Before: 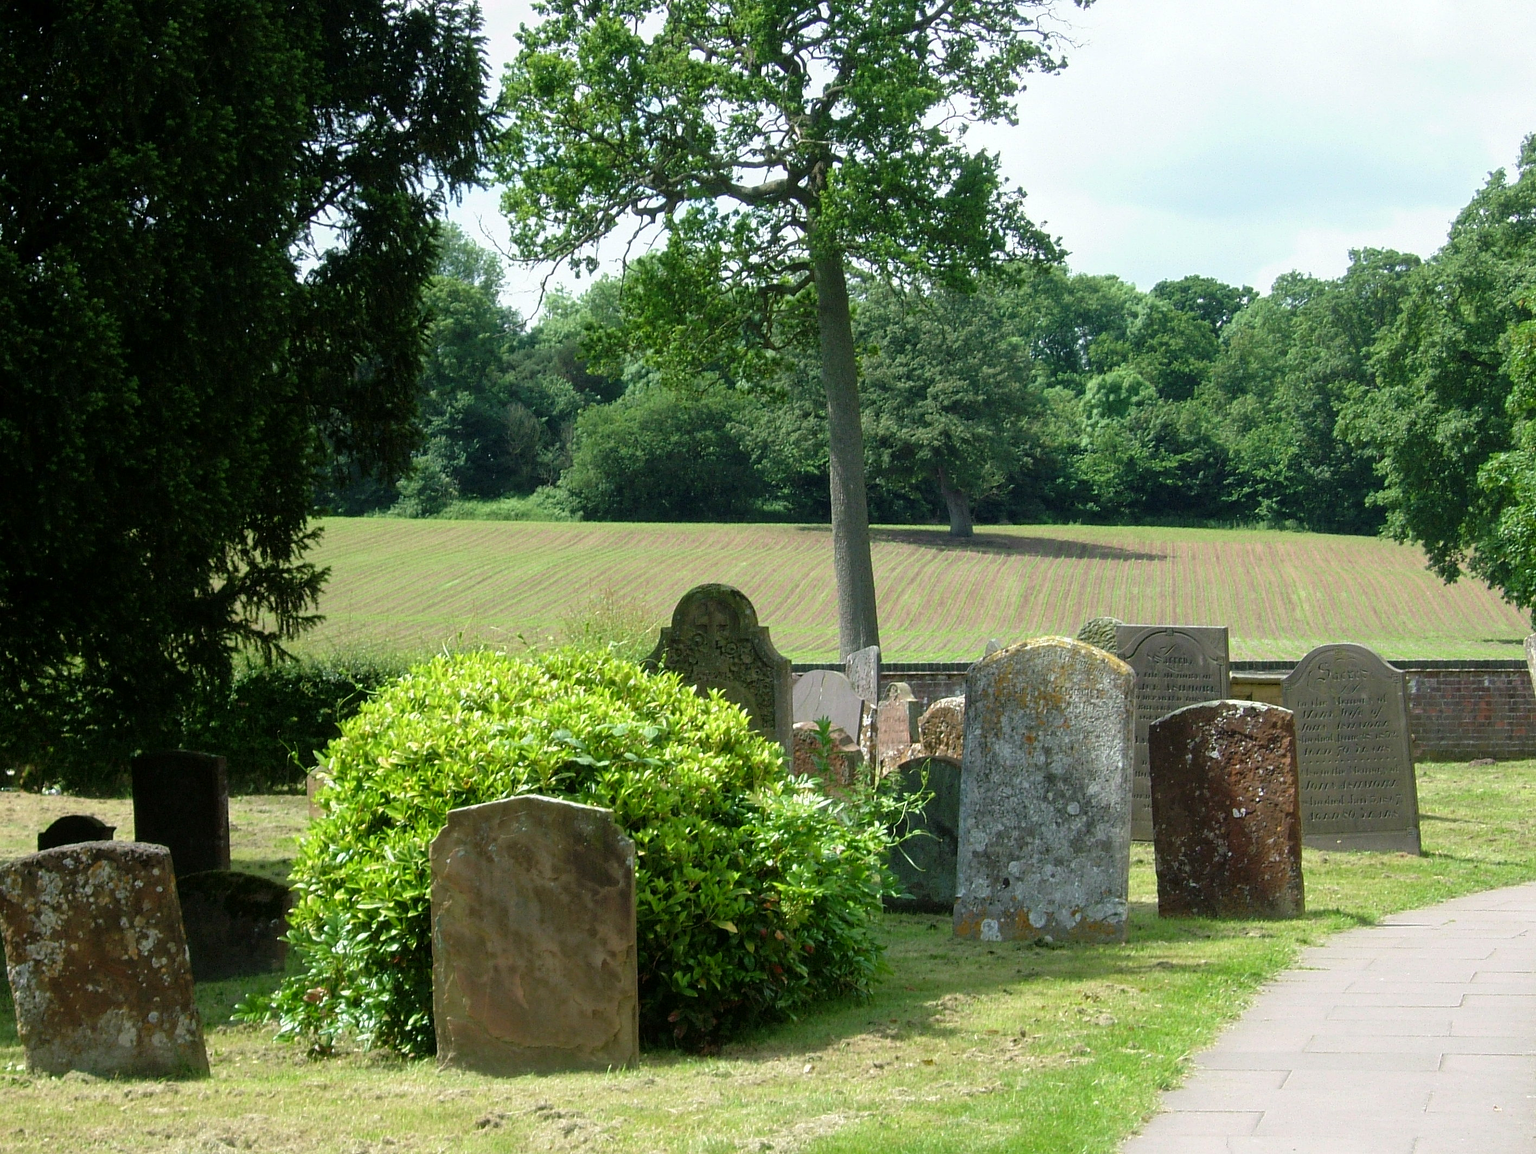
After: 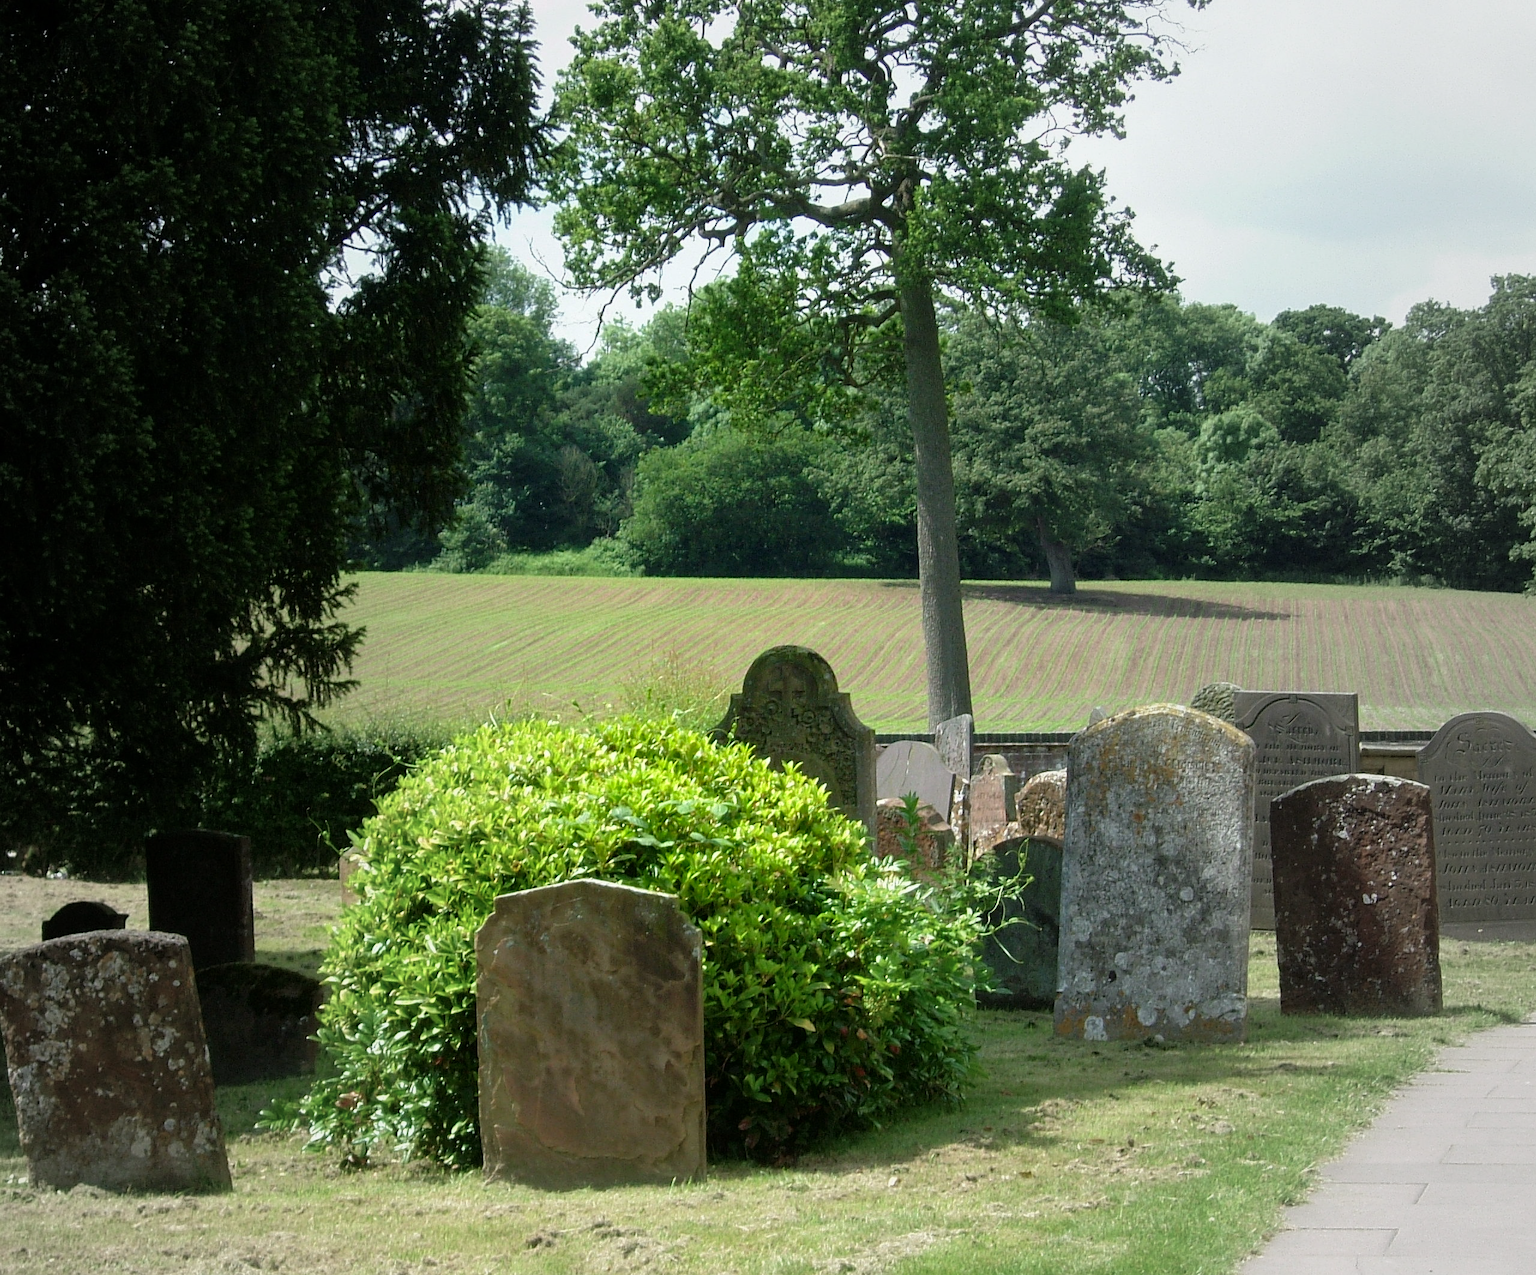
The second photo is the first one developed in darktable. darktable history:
vignetting: fall-off start 18.21%, fall-off radius 137.95%, brightness -0.207, center (-0.078, 0.066), width/height ratio 0.62, shape 0.59
crop: right 9.509%, bottom 0.031%
contrast brightness saturation: contrast 0.04, saturation 0.07
